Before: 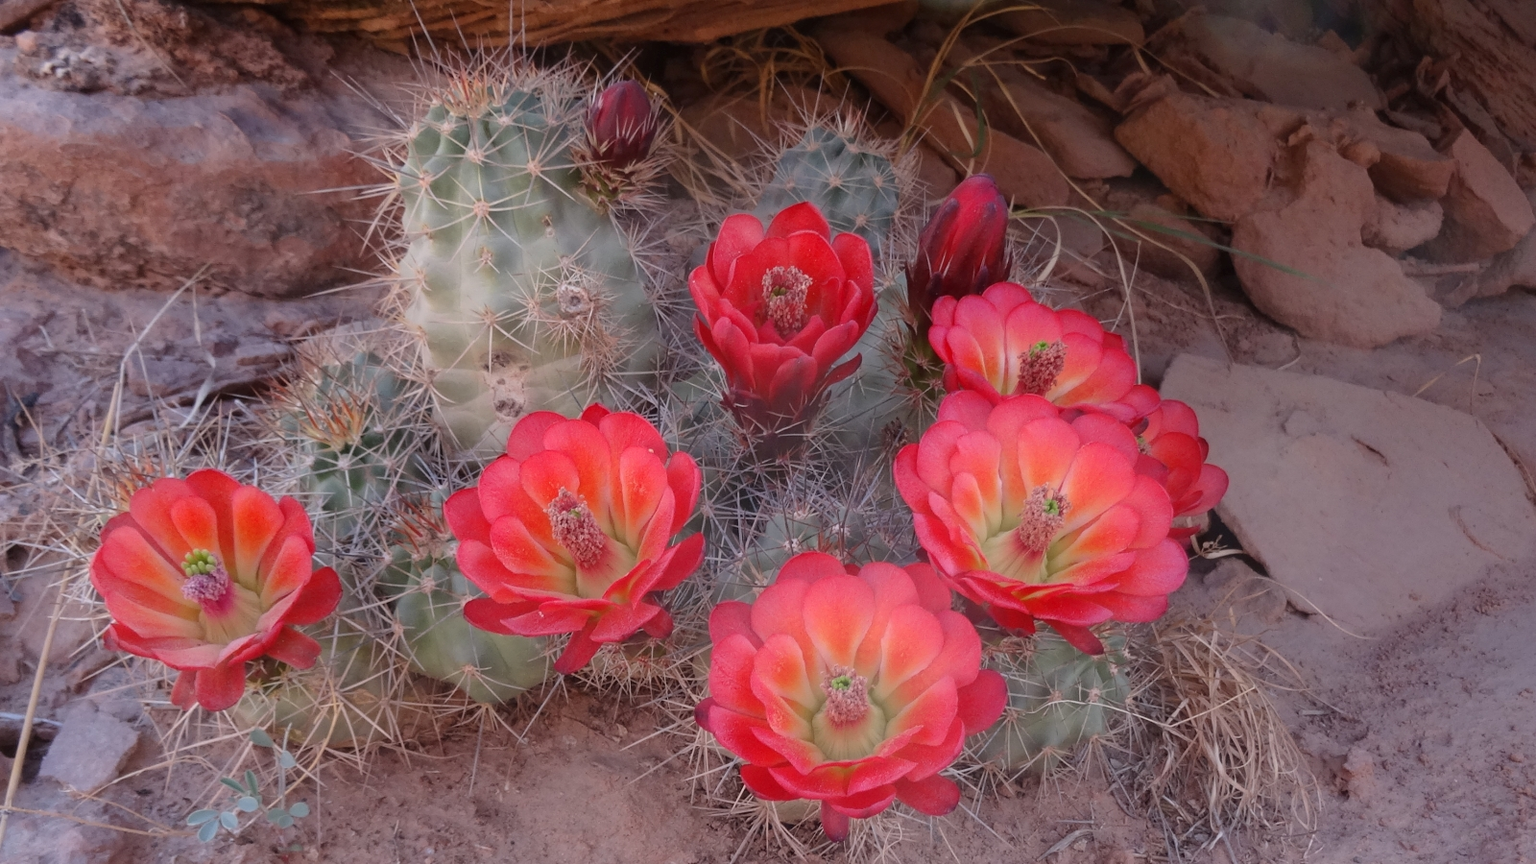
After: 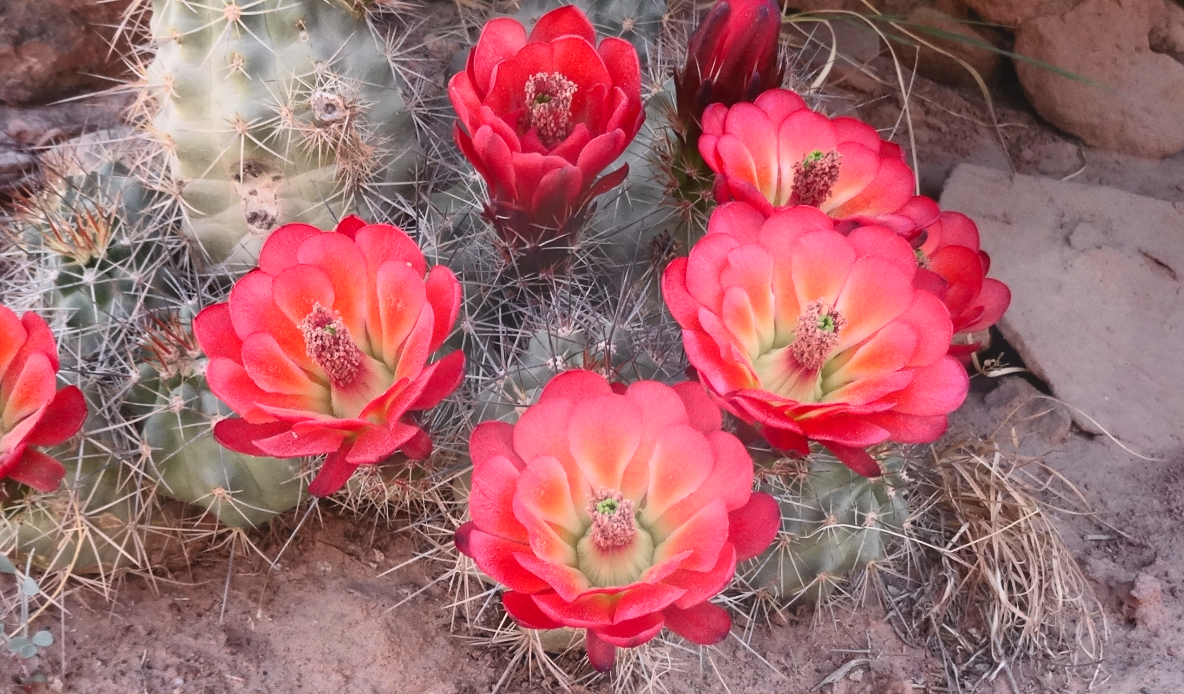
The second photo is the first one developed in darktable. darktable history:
shadows and highlights: low approximation 0.01, soften with gaussian
tone curve: curves: ch0 [(0, 0.038) (0.193, 0.212) (0.461, 0.502) (0.629, 0.731) (0.838, 0.916) (1, 0.967)]; ch1 [(0, 0) (0.35, 0.356) (0.45, 0.453) (0.504, 0.503) (0.532, 0.524) (0.558, 0.559) (0.735, 0.762) (1, 1)]; ch2 [(0, 0) (0.281, 0.266) (0.456, 0.469) (0.5, 0.5) (0.533, 0.545) (0.606, 0.607) (0.646, 0.654) (1, 1)], color space Lab, independent channels, preserve colors none
tone equalizer: -8 EV -0.417 EV, -7 EV -0.389 EV, -6 EV -0.333 EV, -5 EV -0.222 EV, -3 EV 0.222 EV, -2 EV 0.333 EV, -1 EV 0.389 EV, +0 EV 0.417 EV, edges refinement/feathering 500, mask exposure compensation -1.57 EV, preserve details no
crop: left 16.871%, top 22.857%, right 9.116%
